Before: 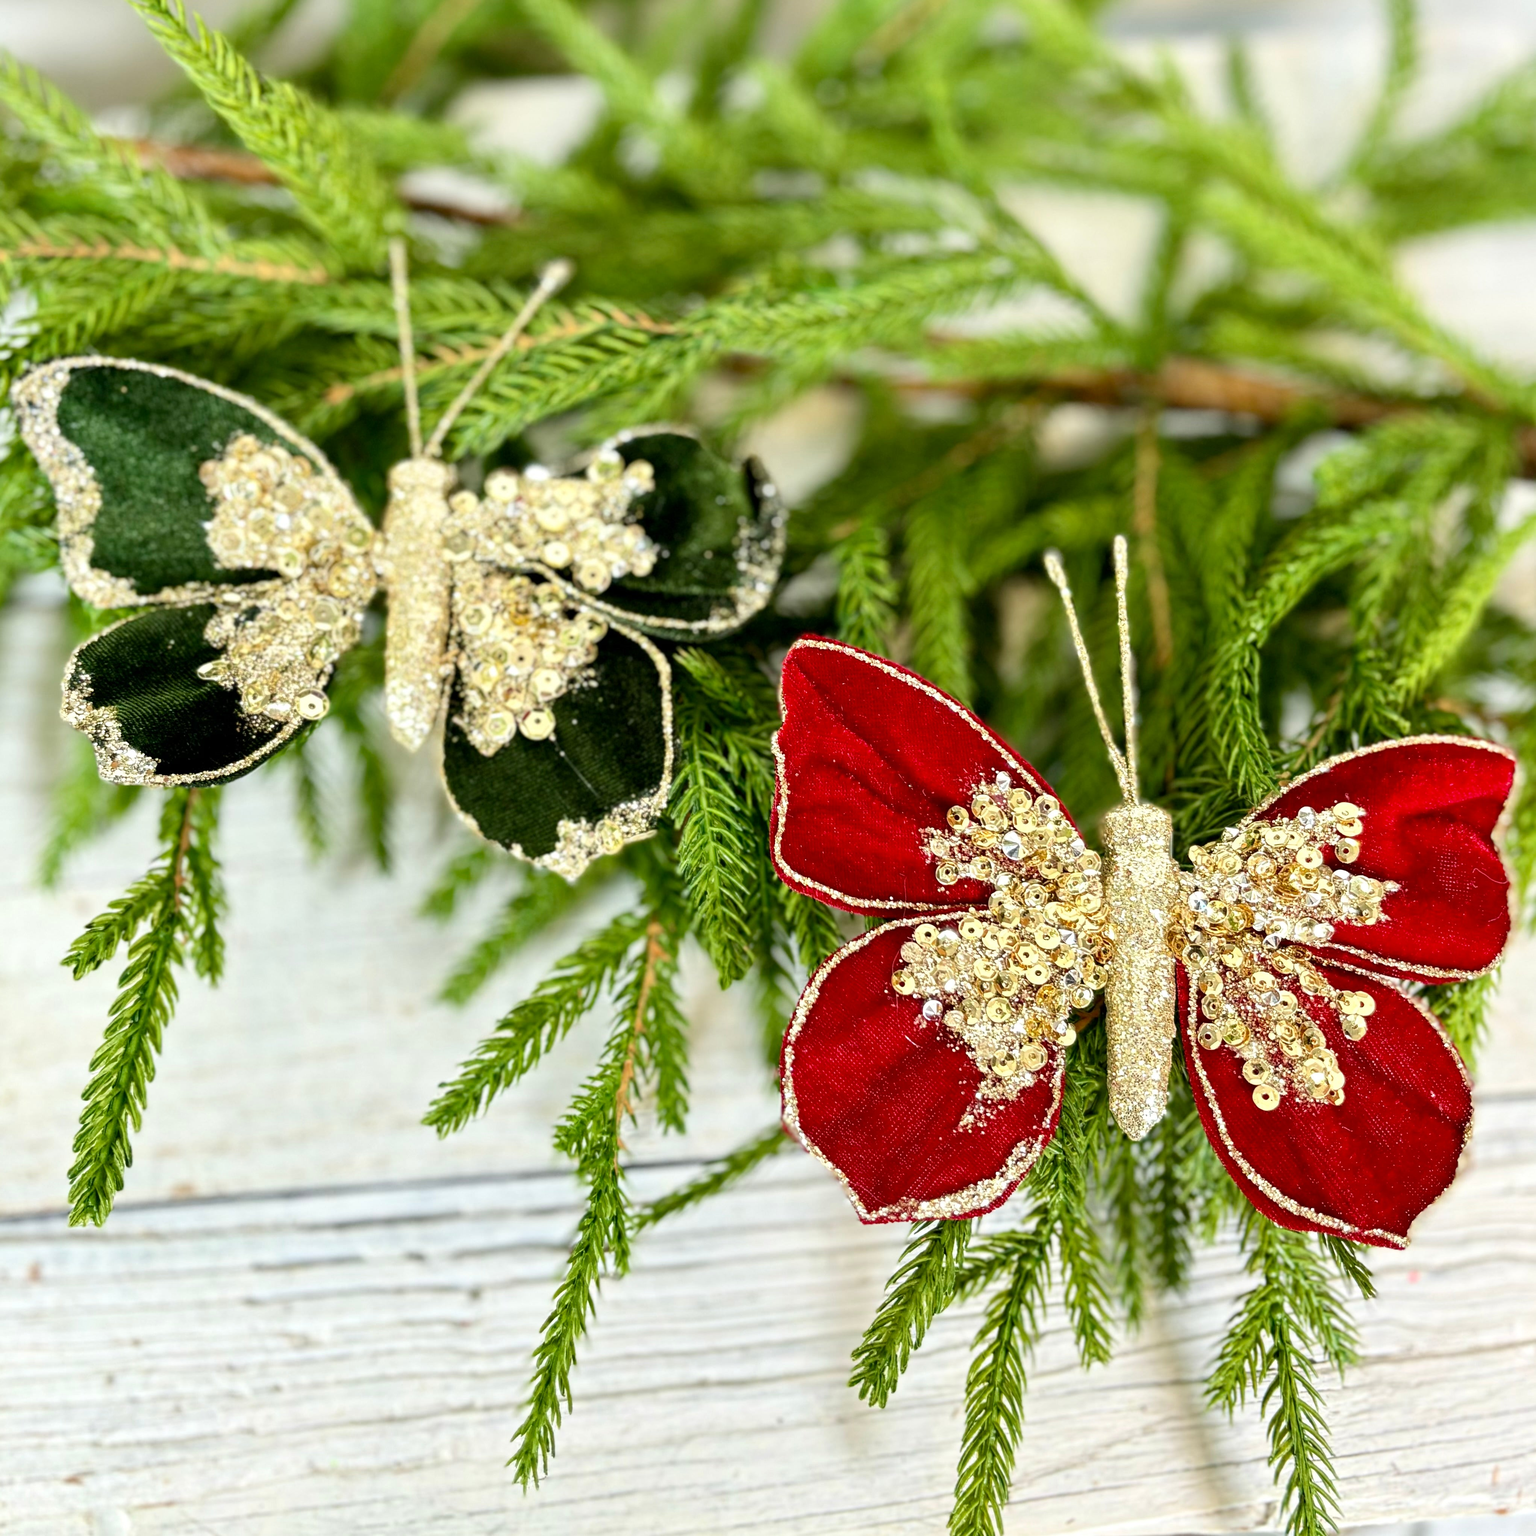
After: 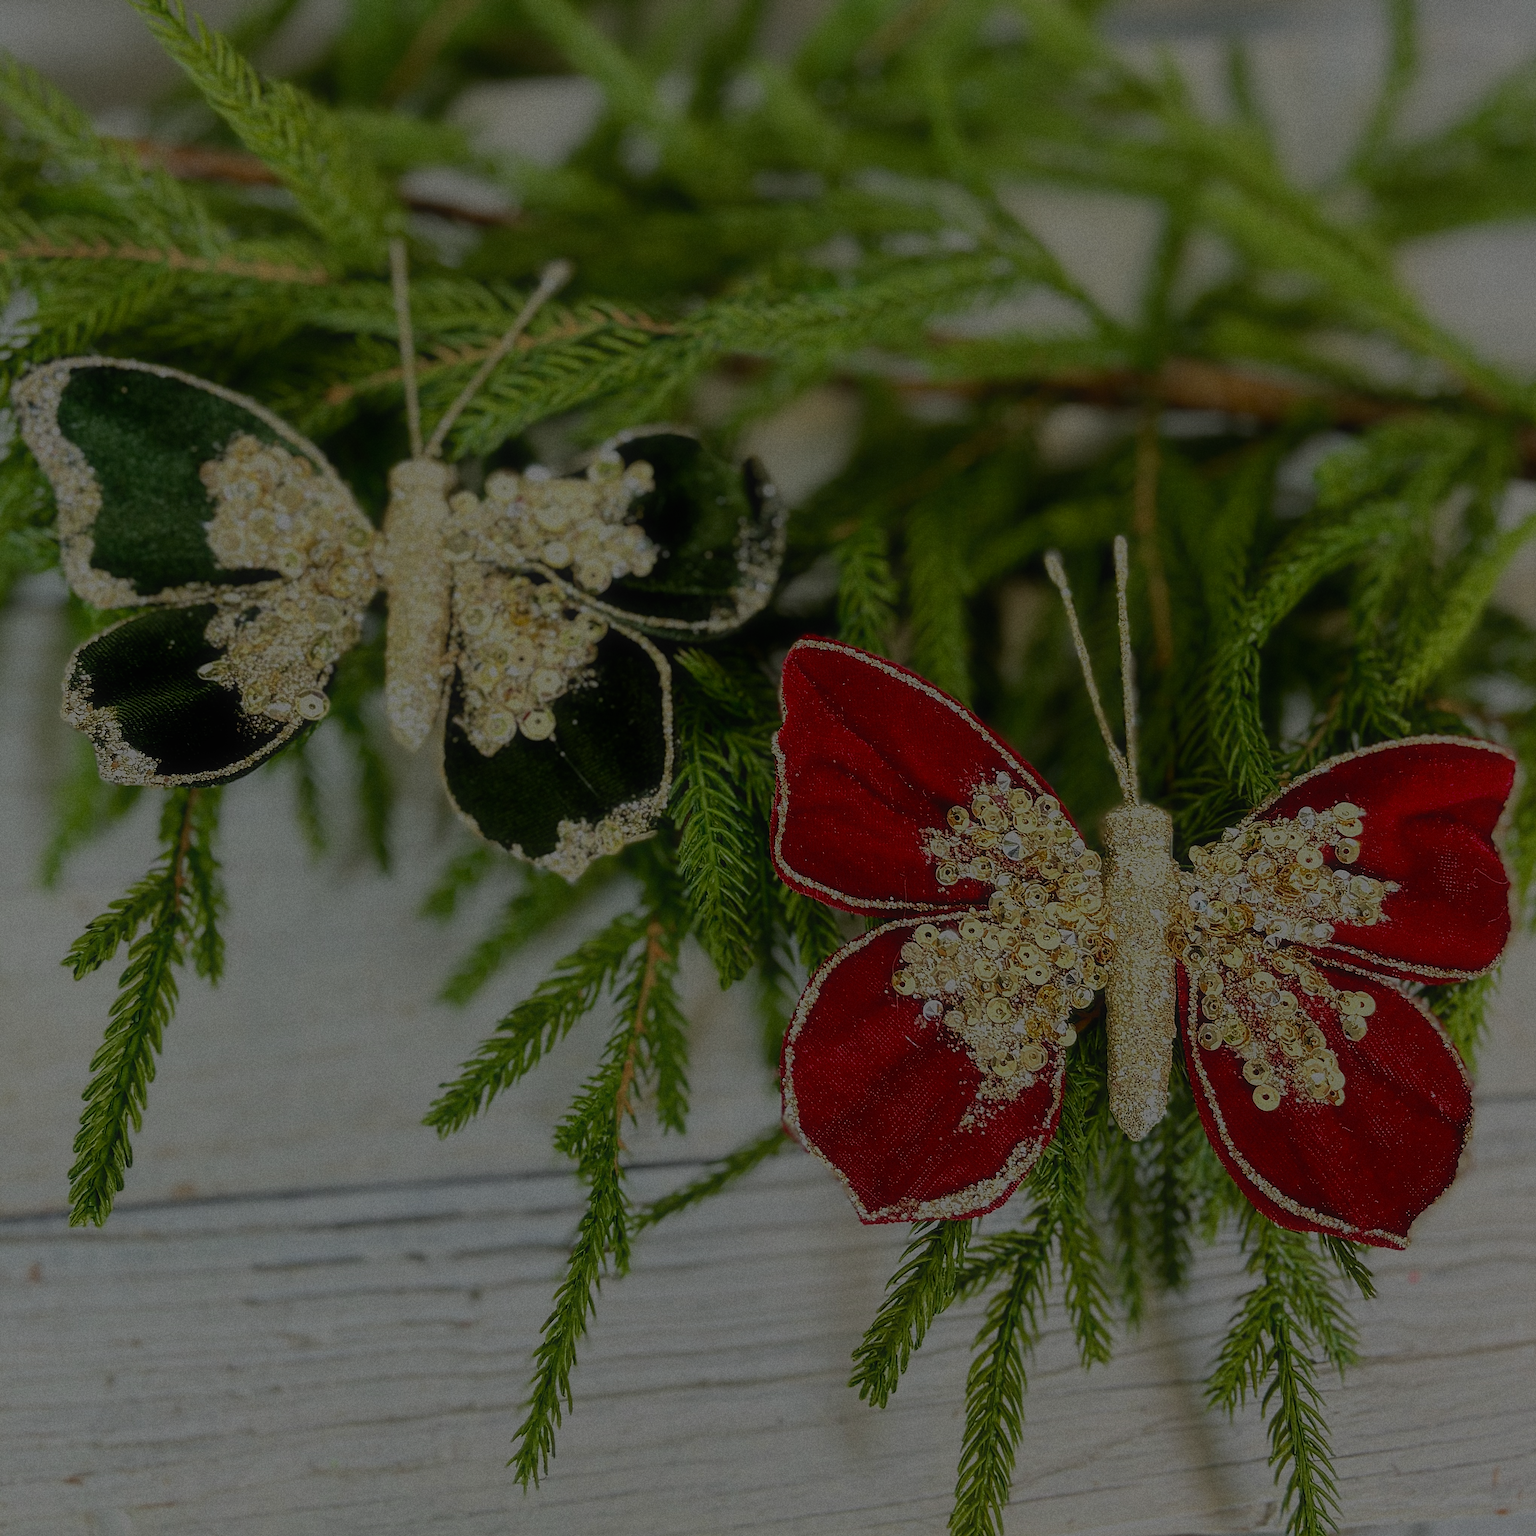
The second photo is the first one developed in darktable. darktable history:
contrast equalizer: y [[0.5, 0.486, 0.447, 0.446, 0.489, 0.5], [0.5 ×6], [0.5 ×6], [0 ×6], [0 ×6]]
sharpen: radius 1.4, amount 1.25, threshold 0.7
exposure: exposure -2.446 EV, compensate highlight preservation false
grain: coarseness 0.47 ISO
